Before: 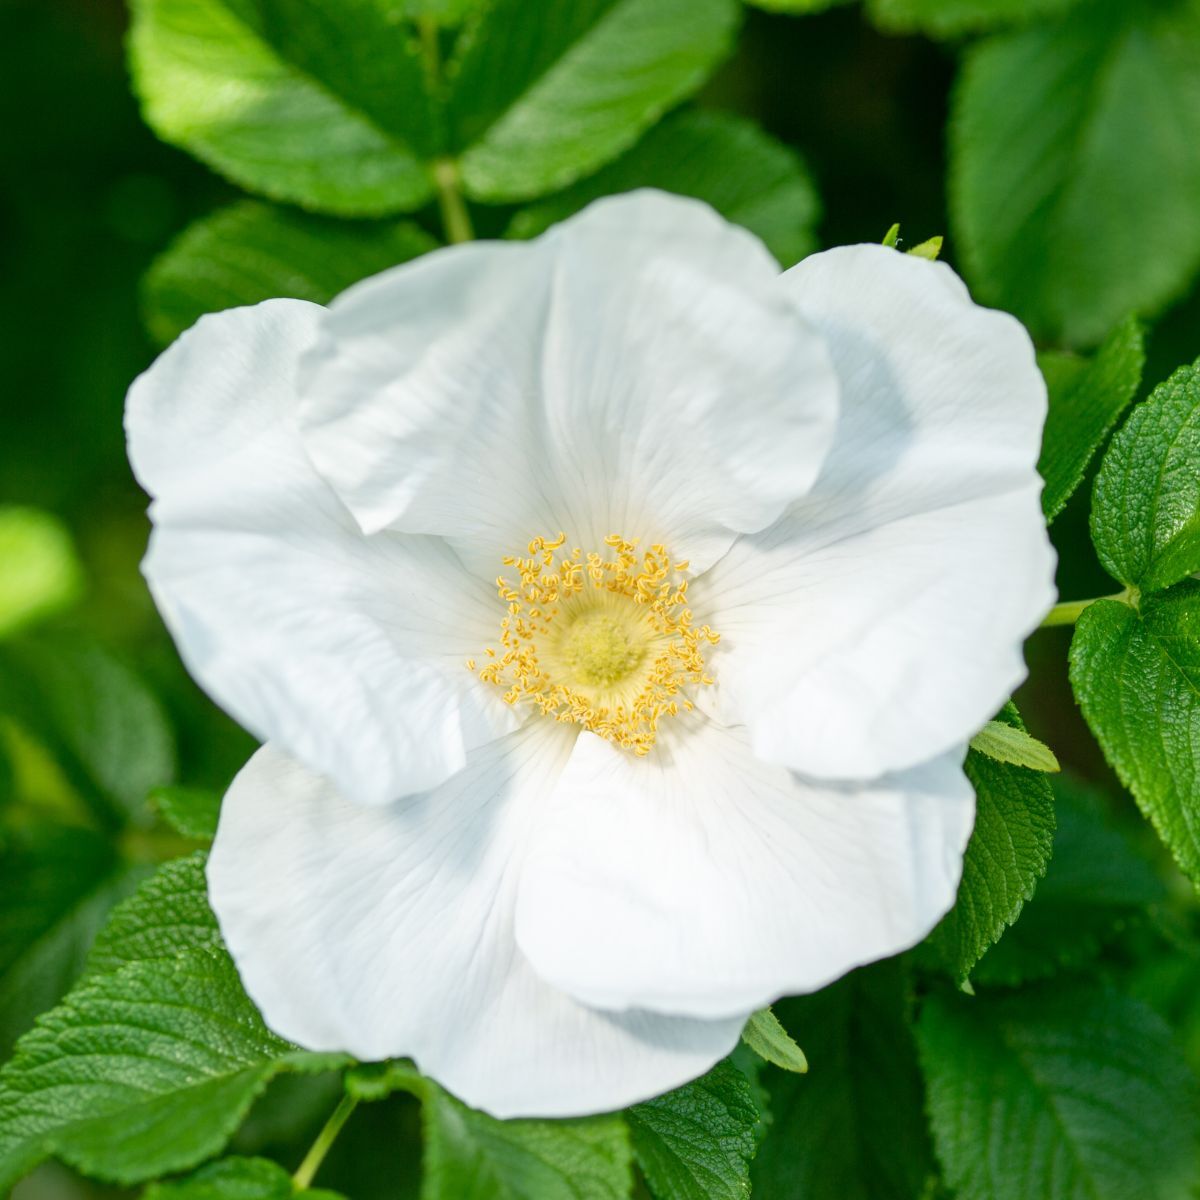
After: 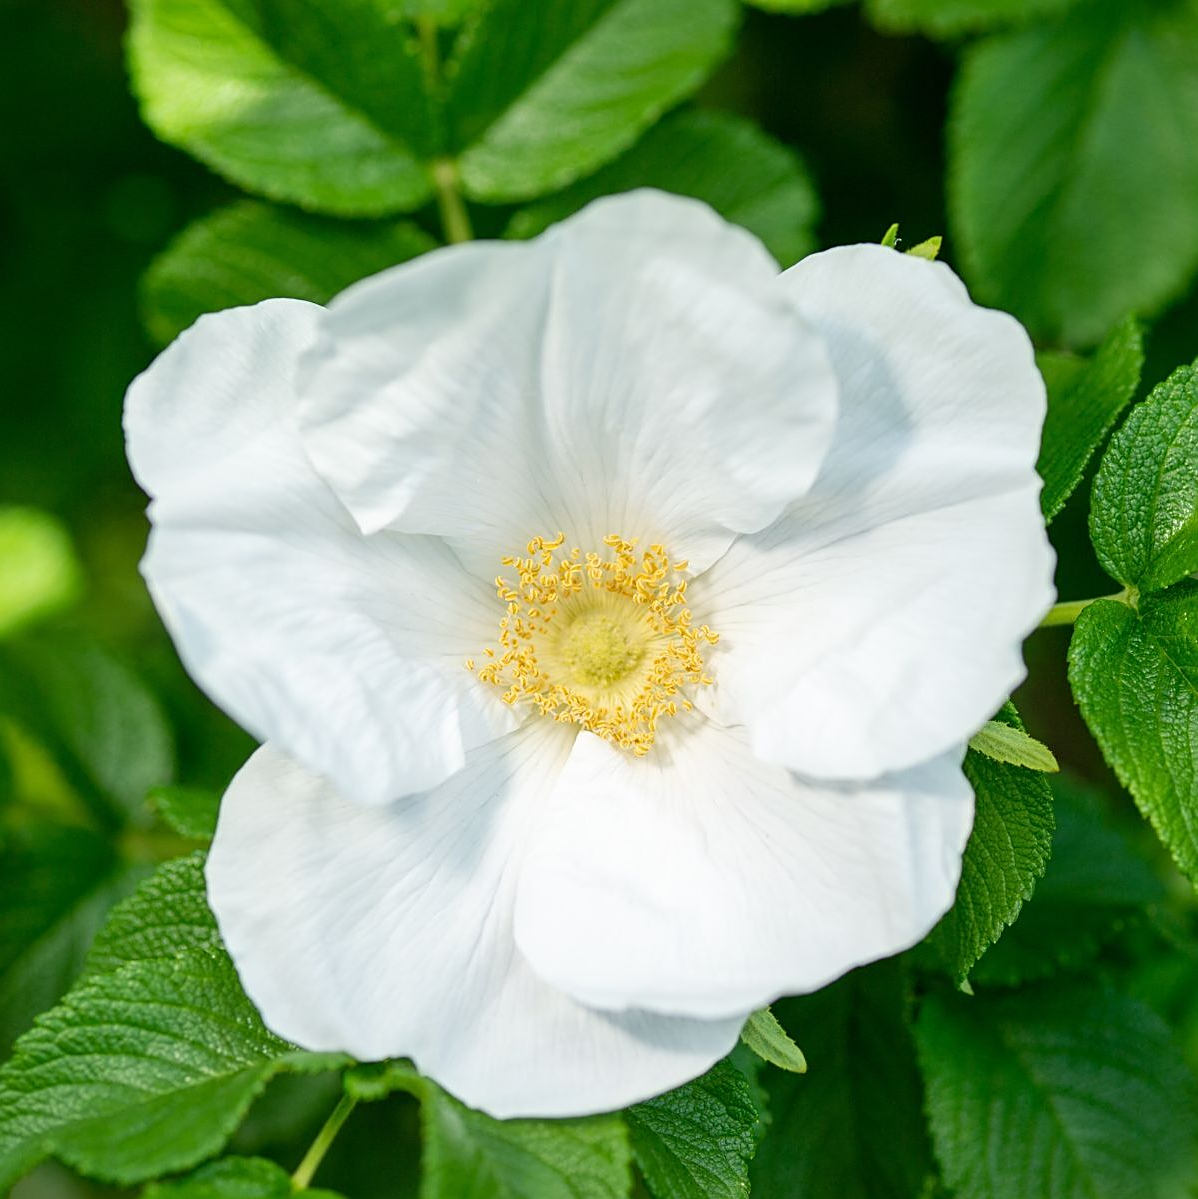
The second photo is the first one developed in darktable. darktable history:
sharpen: on, module defaults
crop: left 0.14%
